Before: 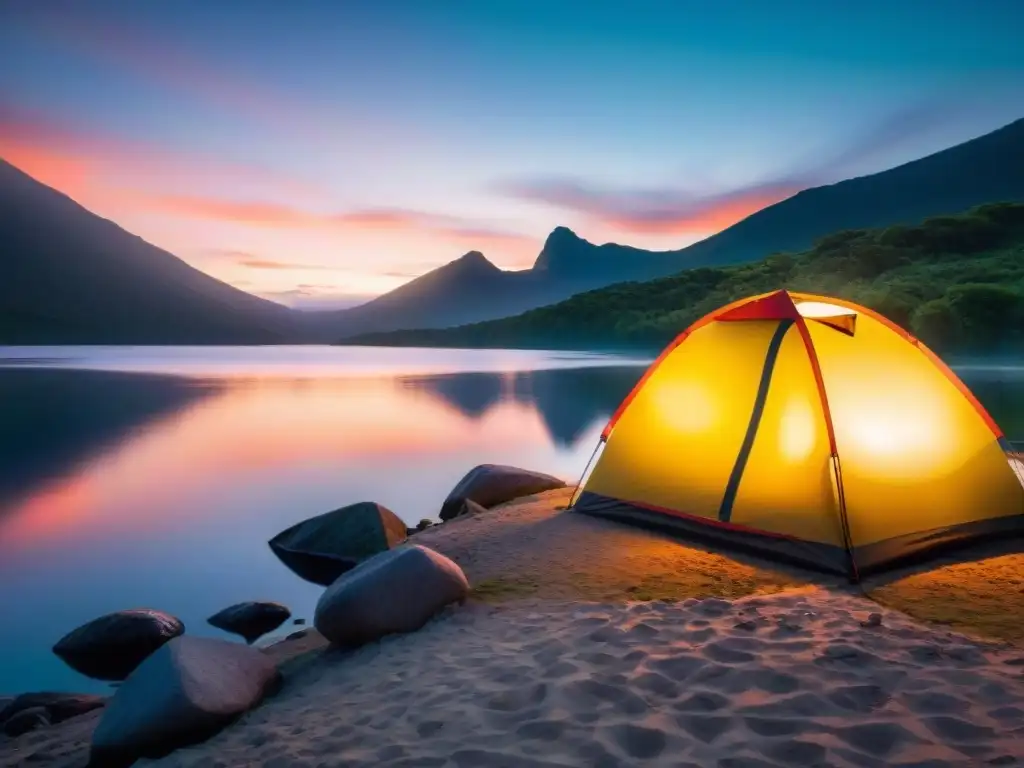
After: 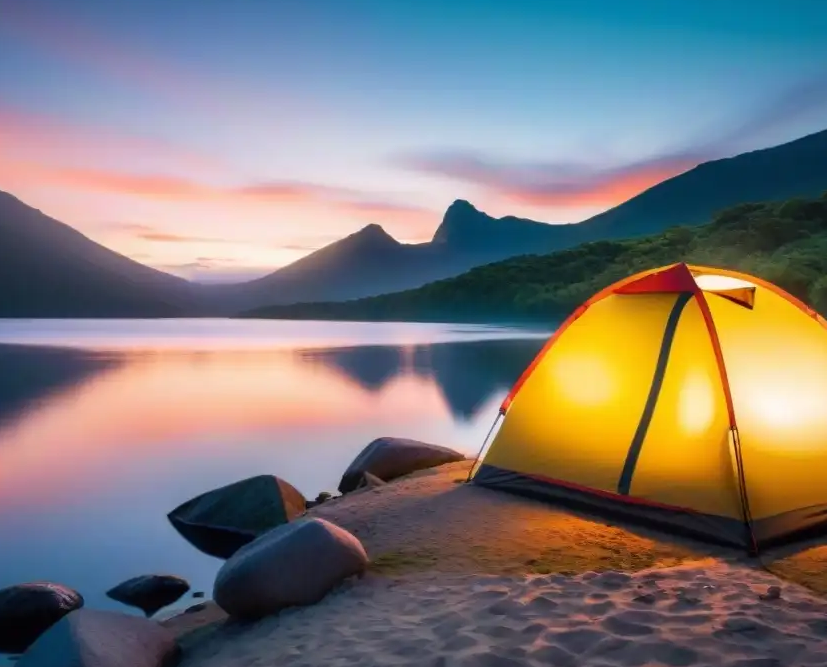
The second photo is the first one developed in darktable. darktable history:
crop: left 9.918%, top 3.562%, right 9.293%, bottom 9.467%
